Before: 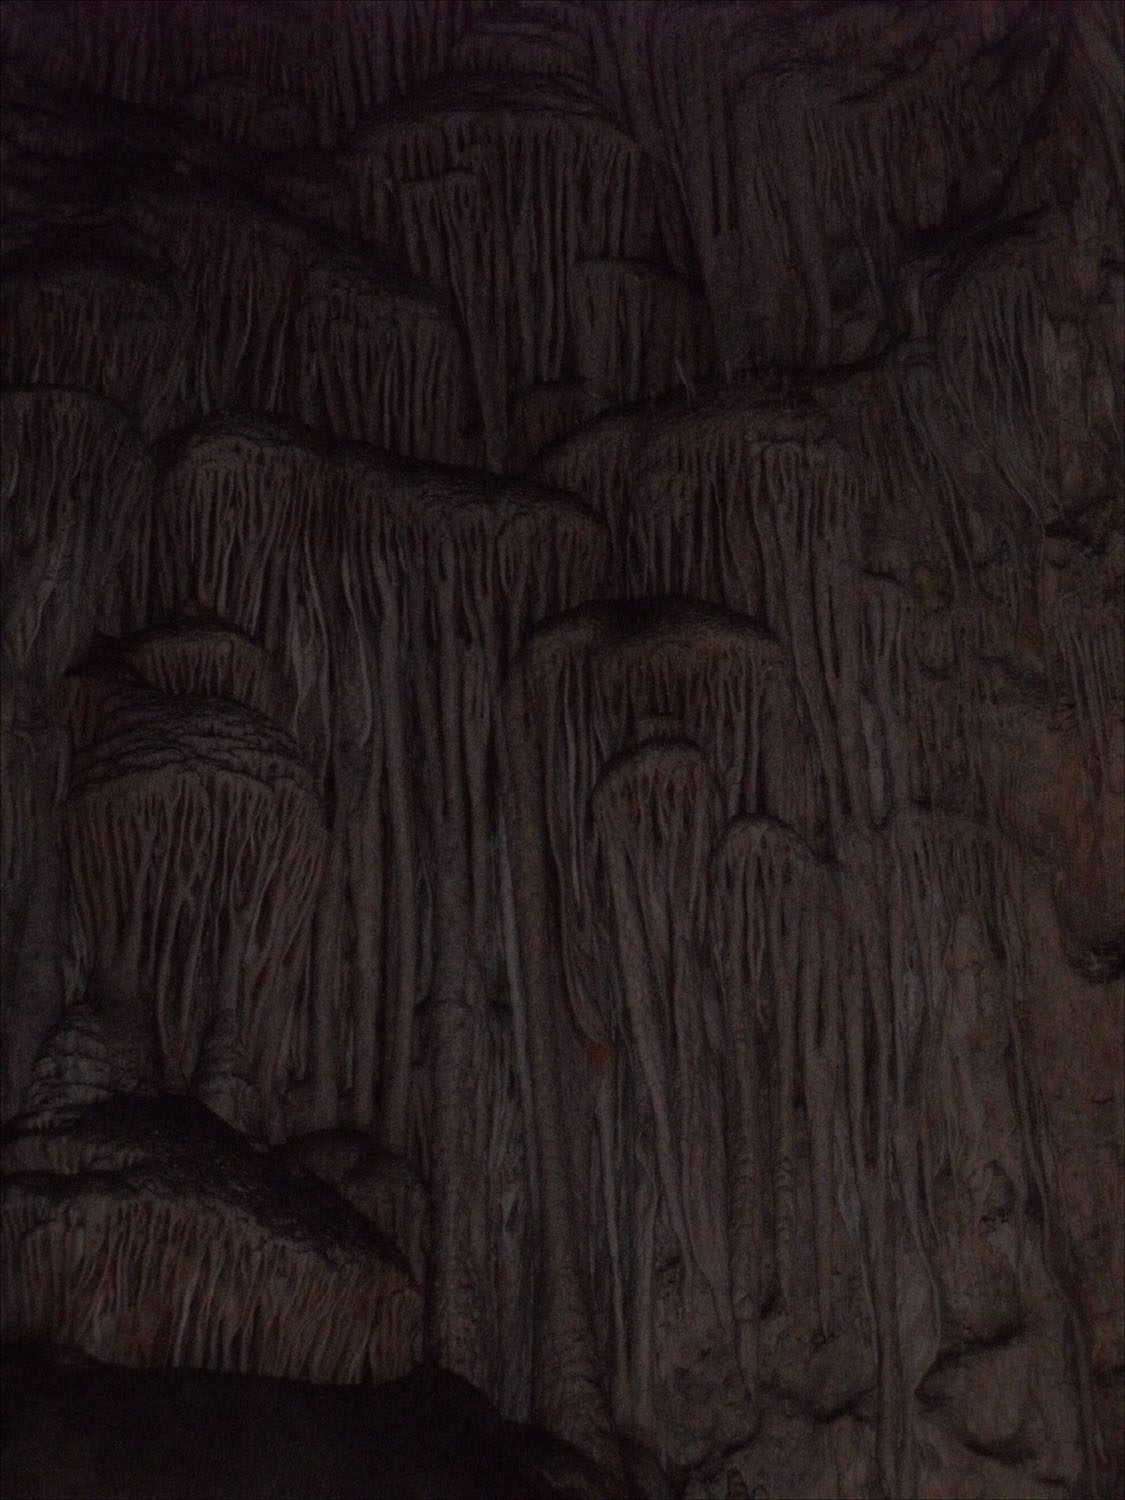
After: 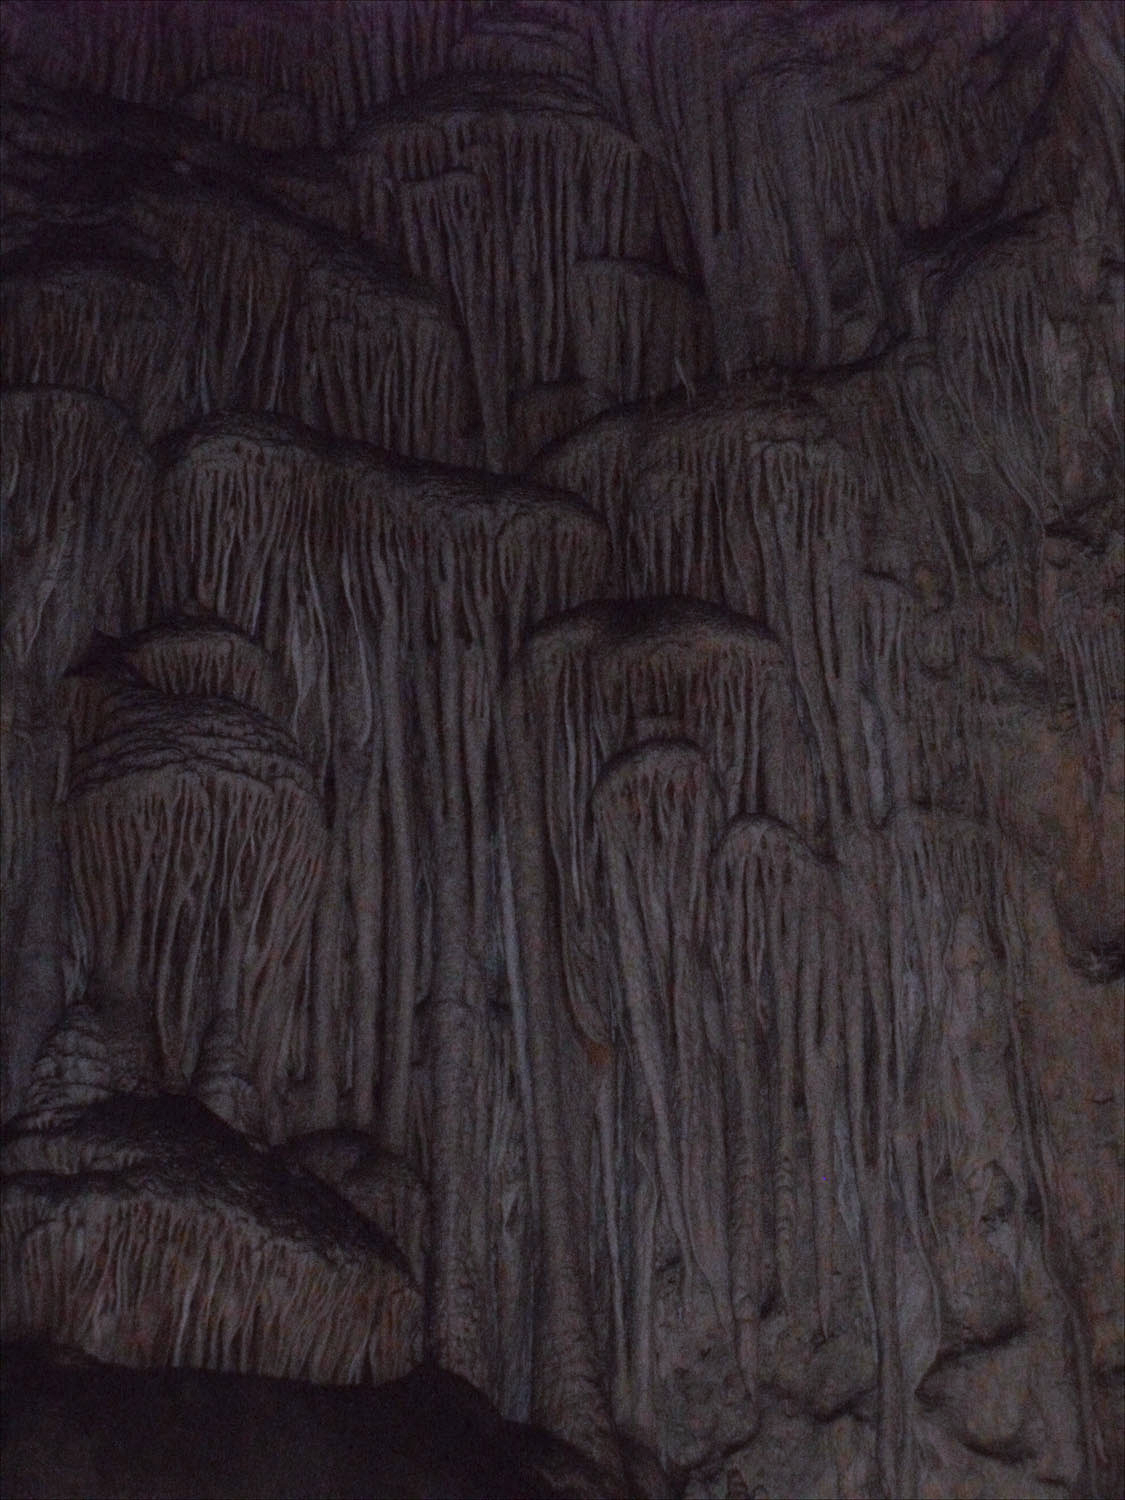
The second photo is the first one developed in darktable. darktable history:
white balance: red 0.926, green 1.003, blue 1.133
exposure: exposure 1 EV, compensate highlight preservation false
